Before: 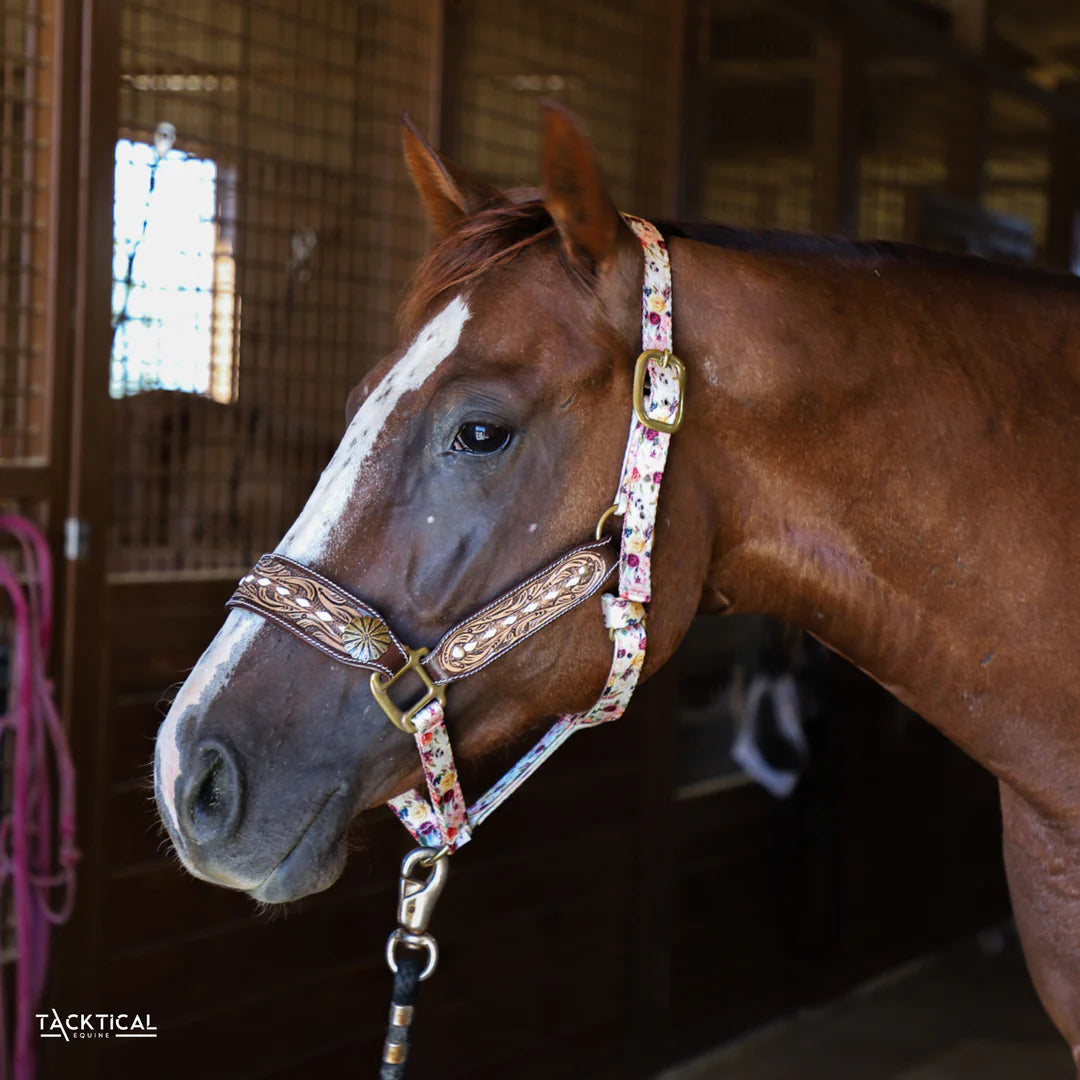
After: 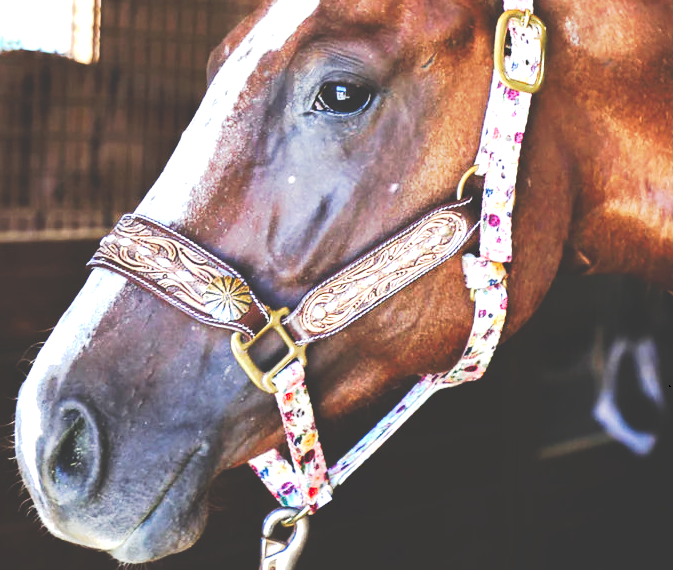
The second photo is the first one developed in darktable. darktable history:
exposure: exposure 1.236 EV, compensate highlight preservation false
crop: left 12.934%, top 31.56%, right 24.726%, bottom 15.614%
tone curve: curves: ch0 [(0, 0) (0.003, 0.231) (0.011, 0.231) (0.025, 0.231) (0.044, 0.231) (0.069, 0.235) (0.1, 0.24) (0.136, 0.246) (0.177, 0.256) (0.224, 0.279) (0.277, 0.313) (0.335, 0.354) (0.399, 0.428) (0.468, 0.514) (0.543, 0.61) (0.623, 0.728) (0.709, 0.808) (0.801, 0.873) (0.898, 0.909) (1, 1)], preserve colors none
